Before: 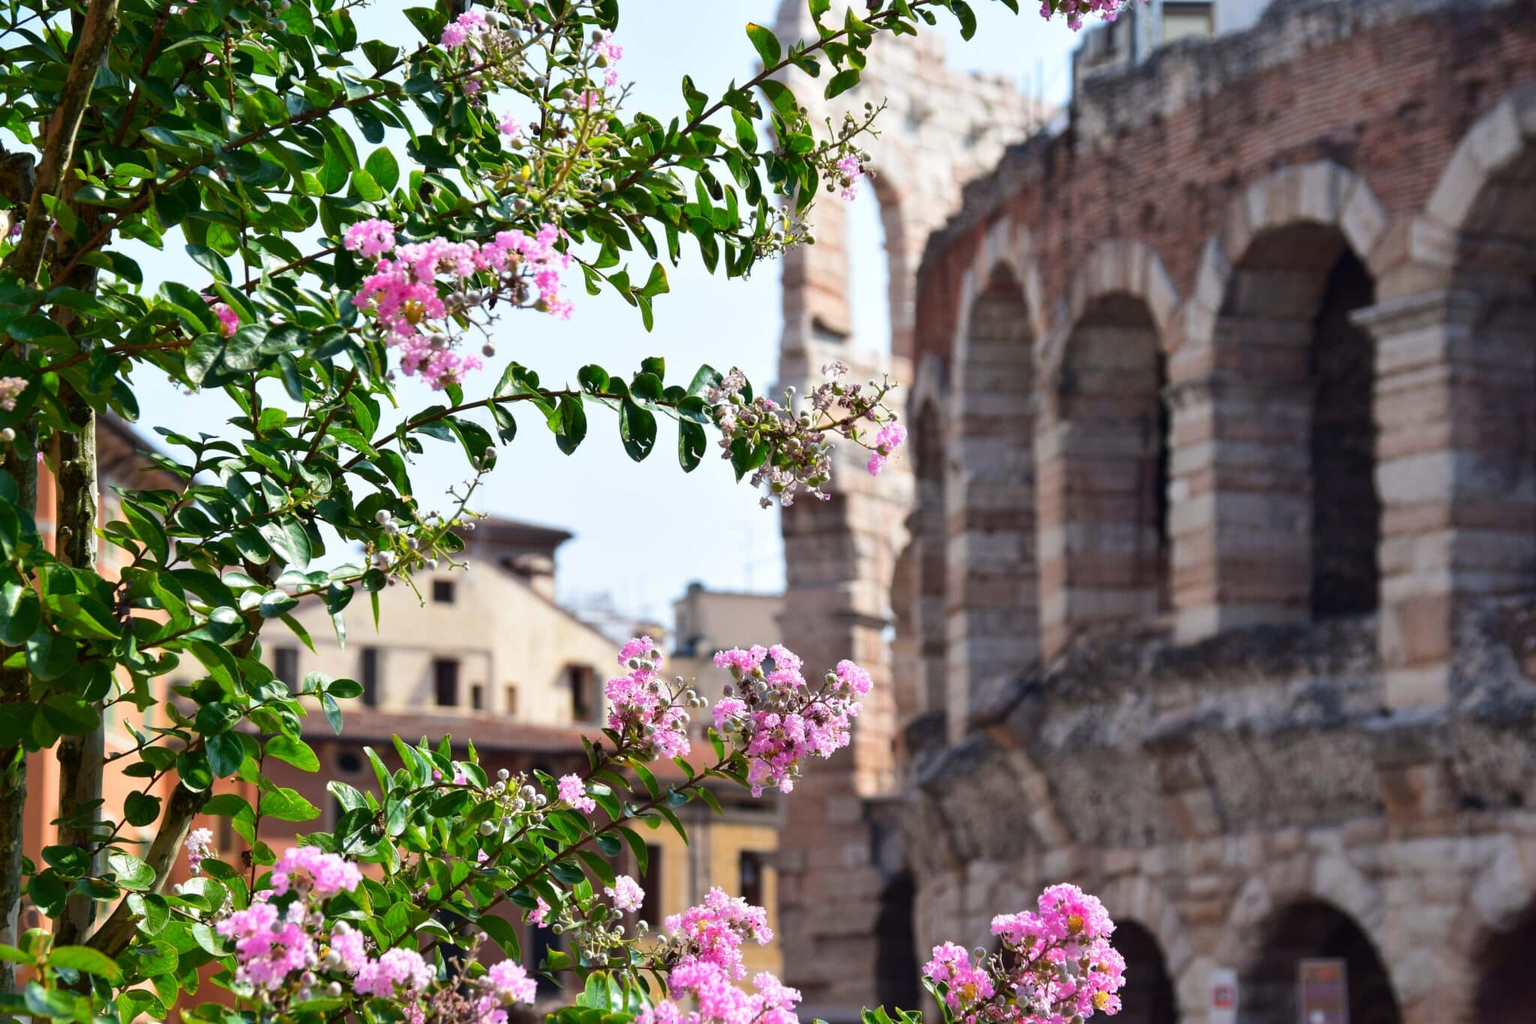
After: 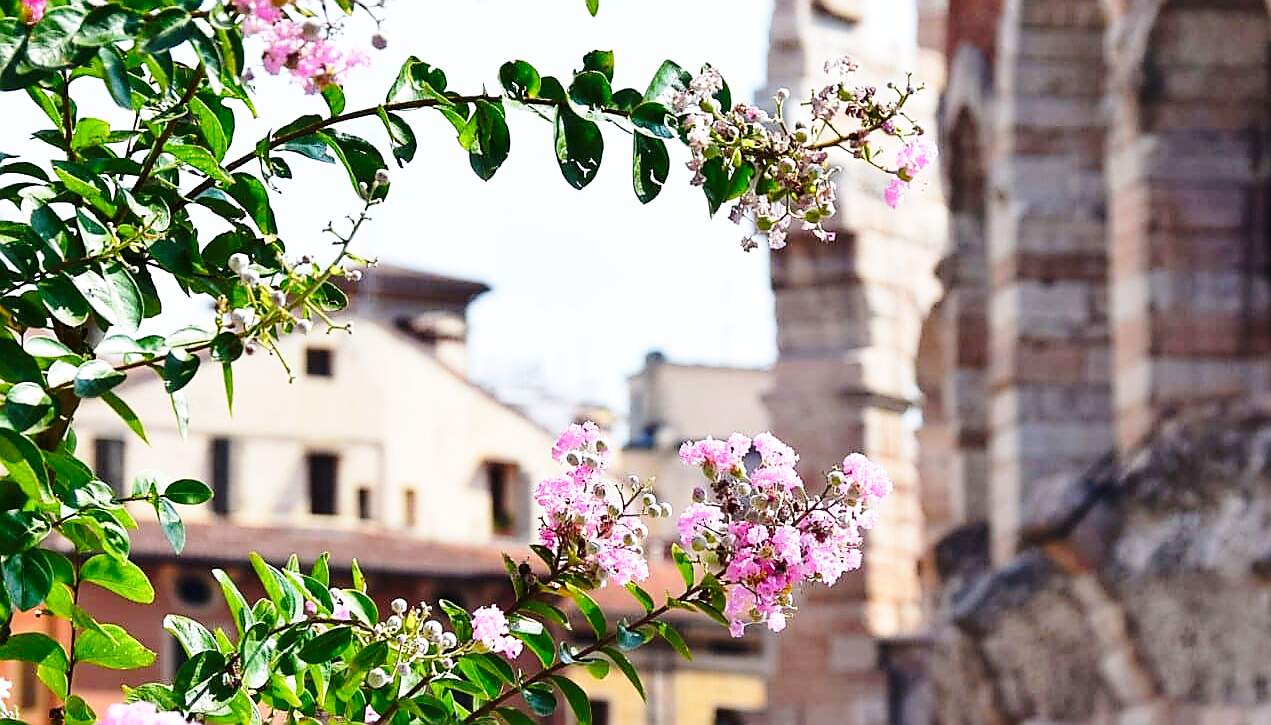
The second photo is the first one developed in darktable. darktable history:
base curve: curves: ch0 [(0, 0) (0.028, 0.03) (0.121, 0.232) (0.46, 0.748) (0.859, 0.968) (1, 1)], preserve colors none
sharpen: radius 1.4, amount 1.25, threshold 0.7
crop: left 13.312%, top 31.28%, right 24.627%, bottom 15.582%
